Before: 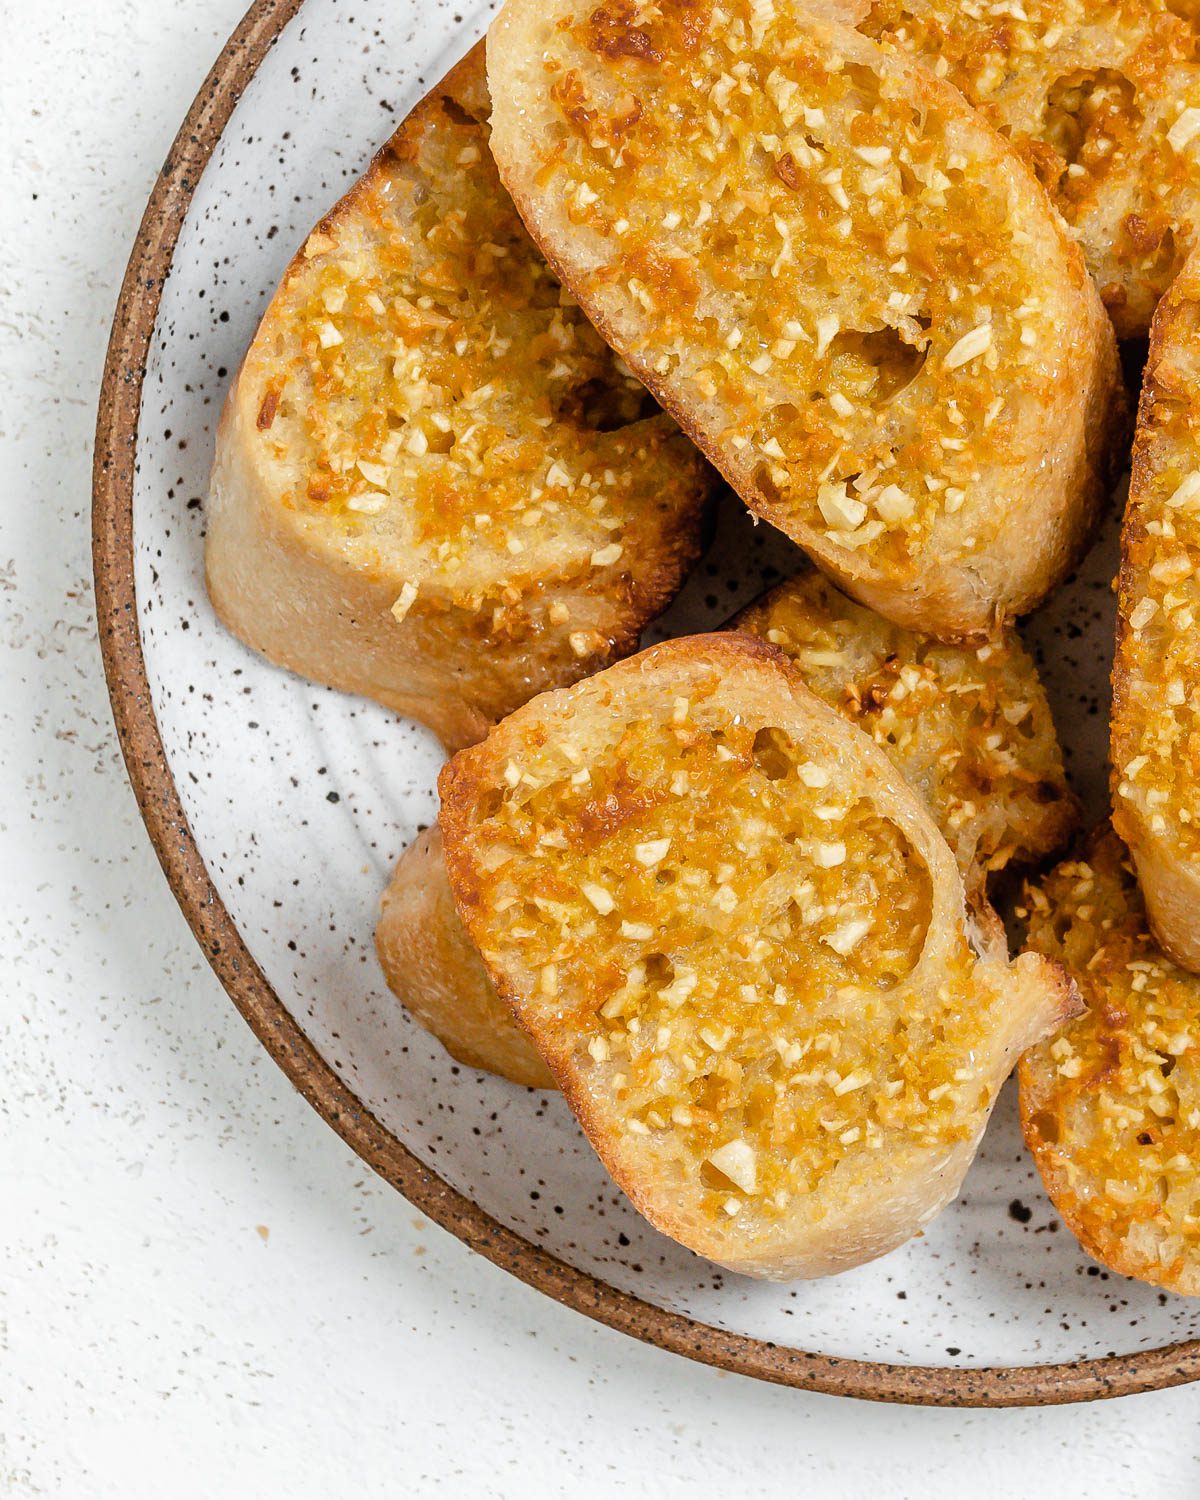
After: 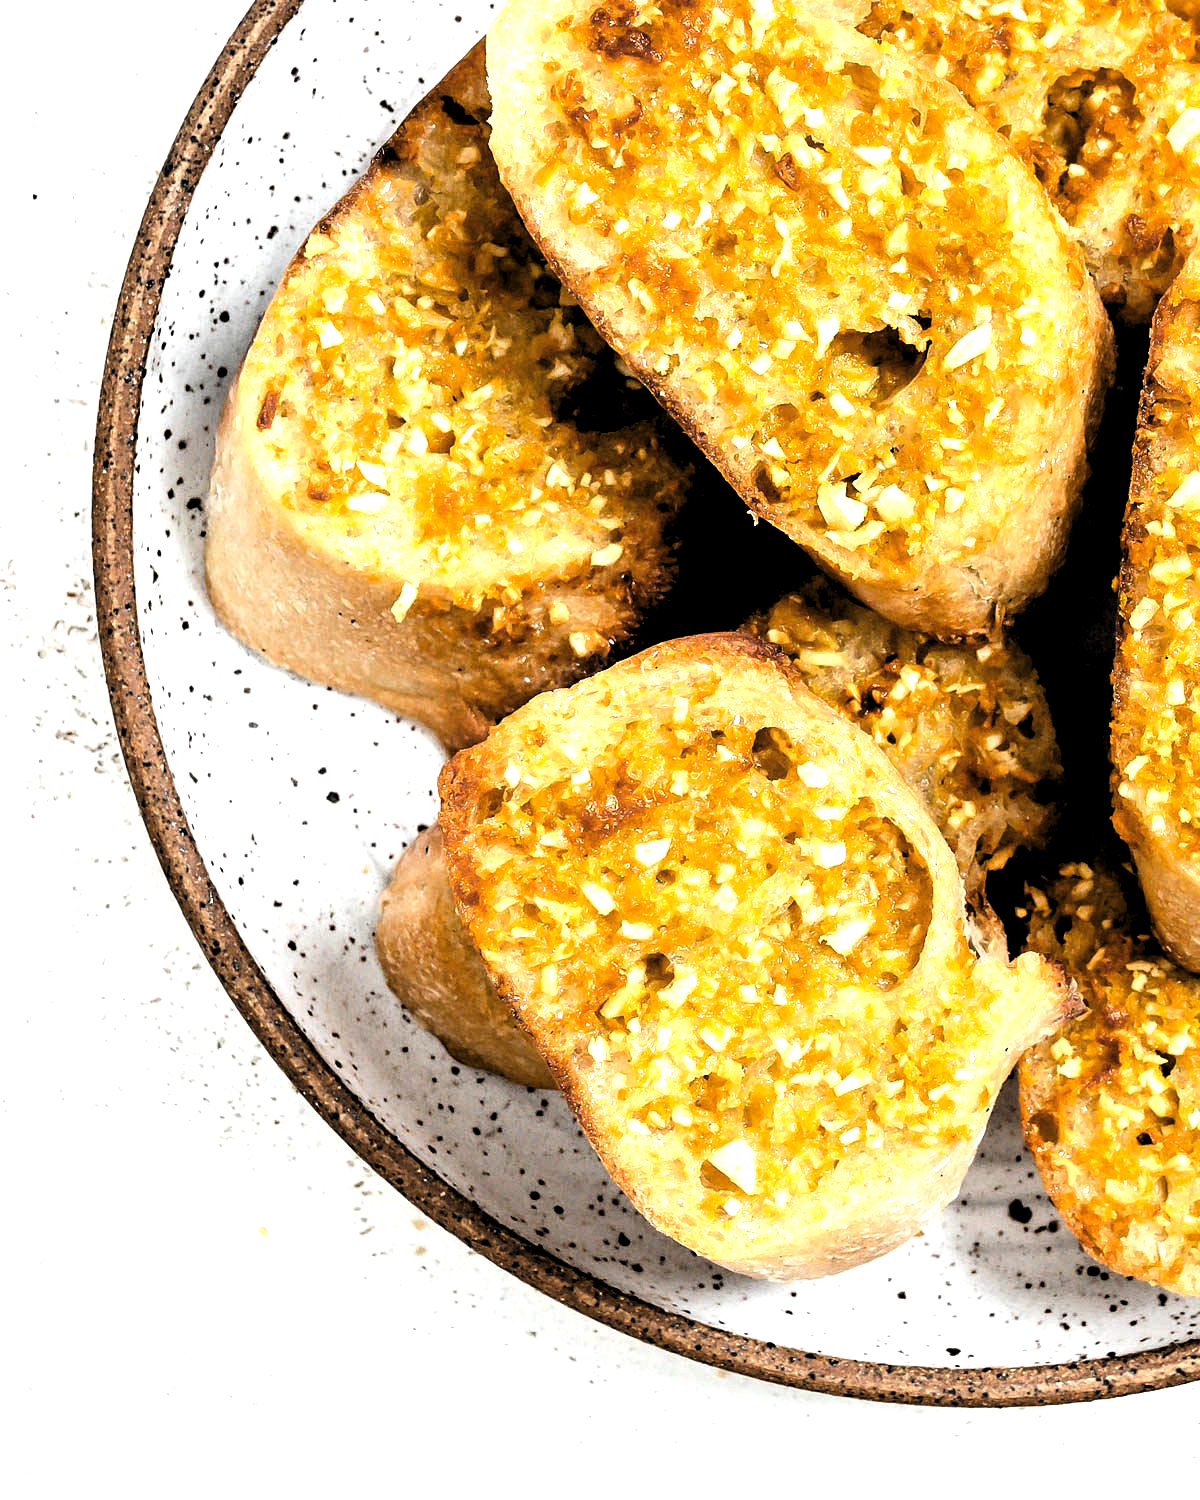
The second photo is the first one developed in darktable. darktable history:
levels: levels [0.182, 0.542, 0.902]
tone equalizer: -8 EV -0.75 EV, -7 EV -0.7 EV, -6 EV -0.6 EV, -5 EV -0.4 EV, -3 EV 0.4 EV, -2 EV 0.6 EV, -1 EV 0.7 EV, +0 EV 0.75 EV, edges refinement/feathering 500, mask exposure compensation -1.57 EV, preserve details no
